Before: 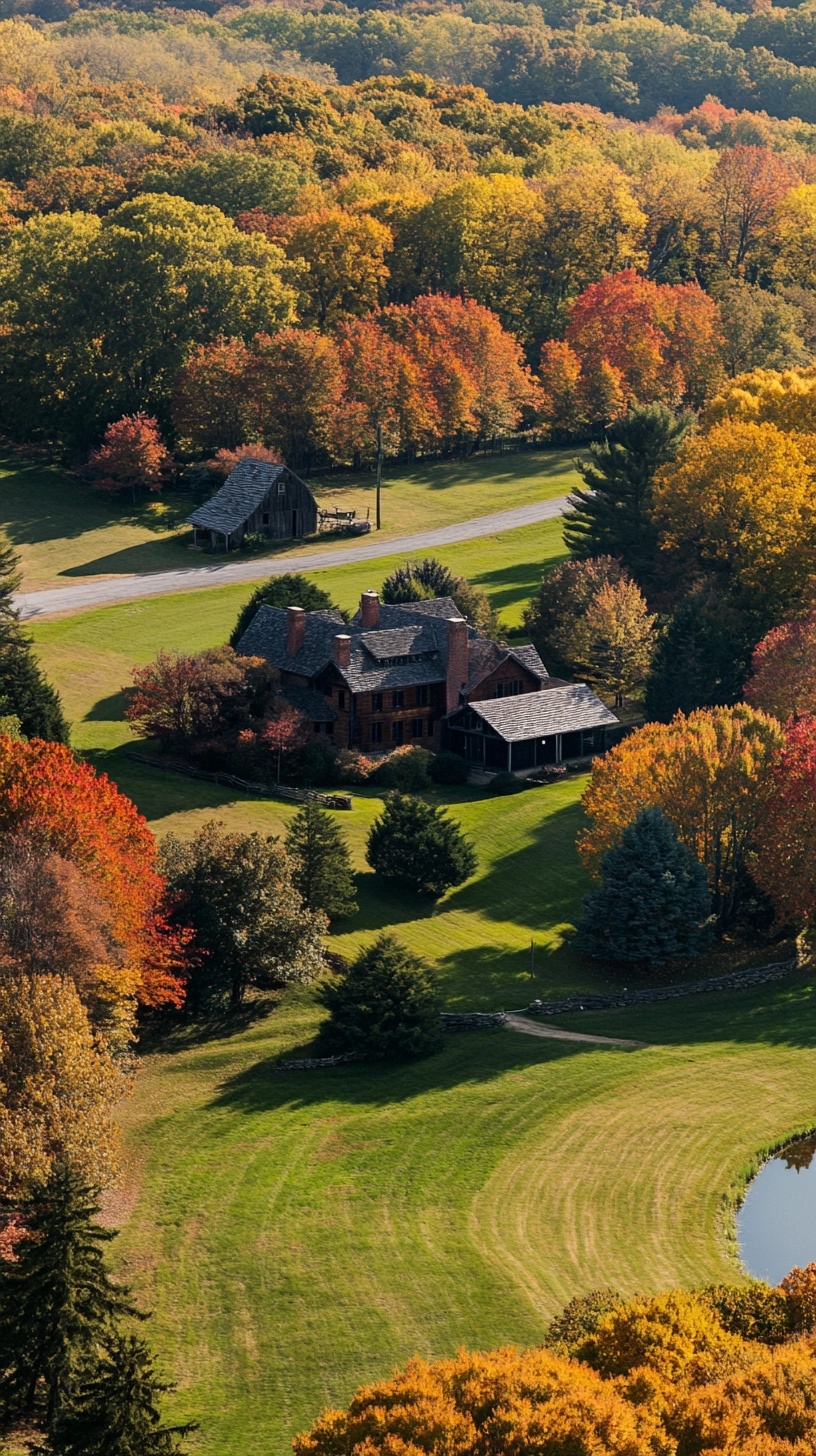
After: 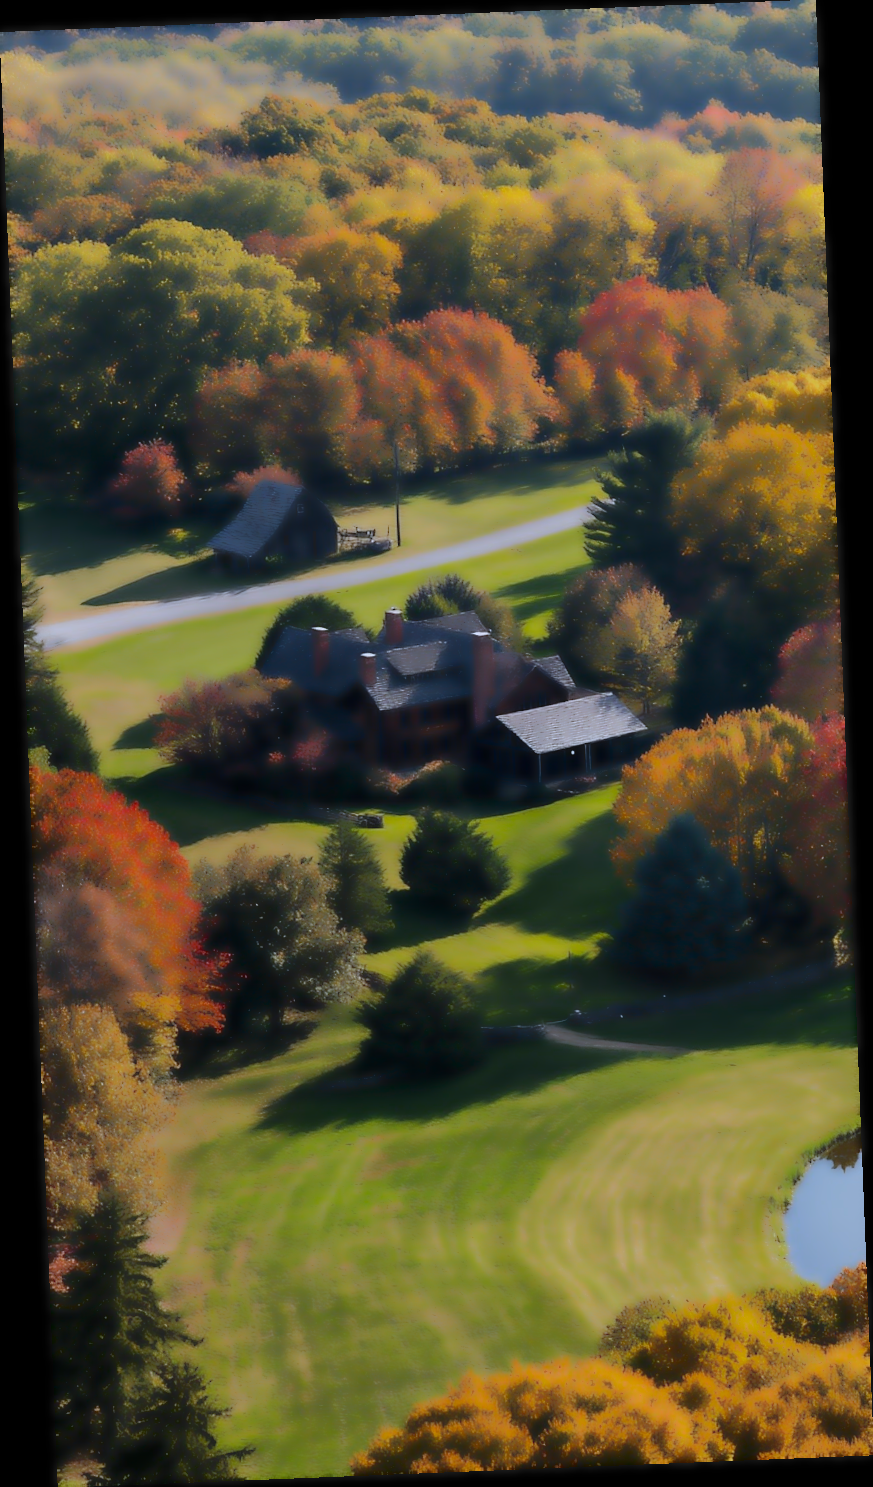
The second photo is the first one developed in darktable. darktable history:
lowpass: radius 4, soften with bilateral filter, unbound 0
white balance: red 0.926, green 1.003, blue 1.133
rotate and perspective: rotation -2.29°, automatic cropping off
